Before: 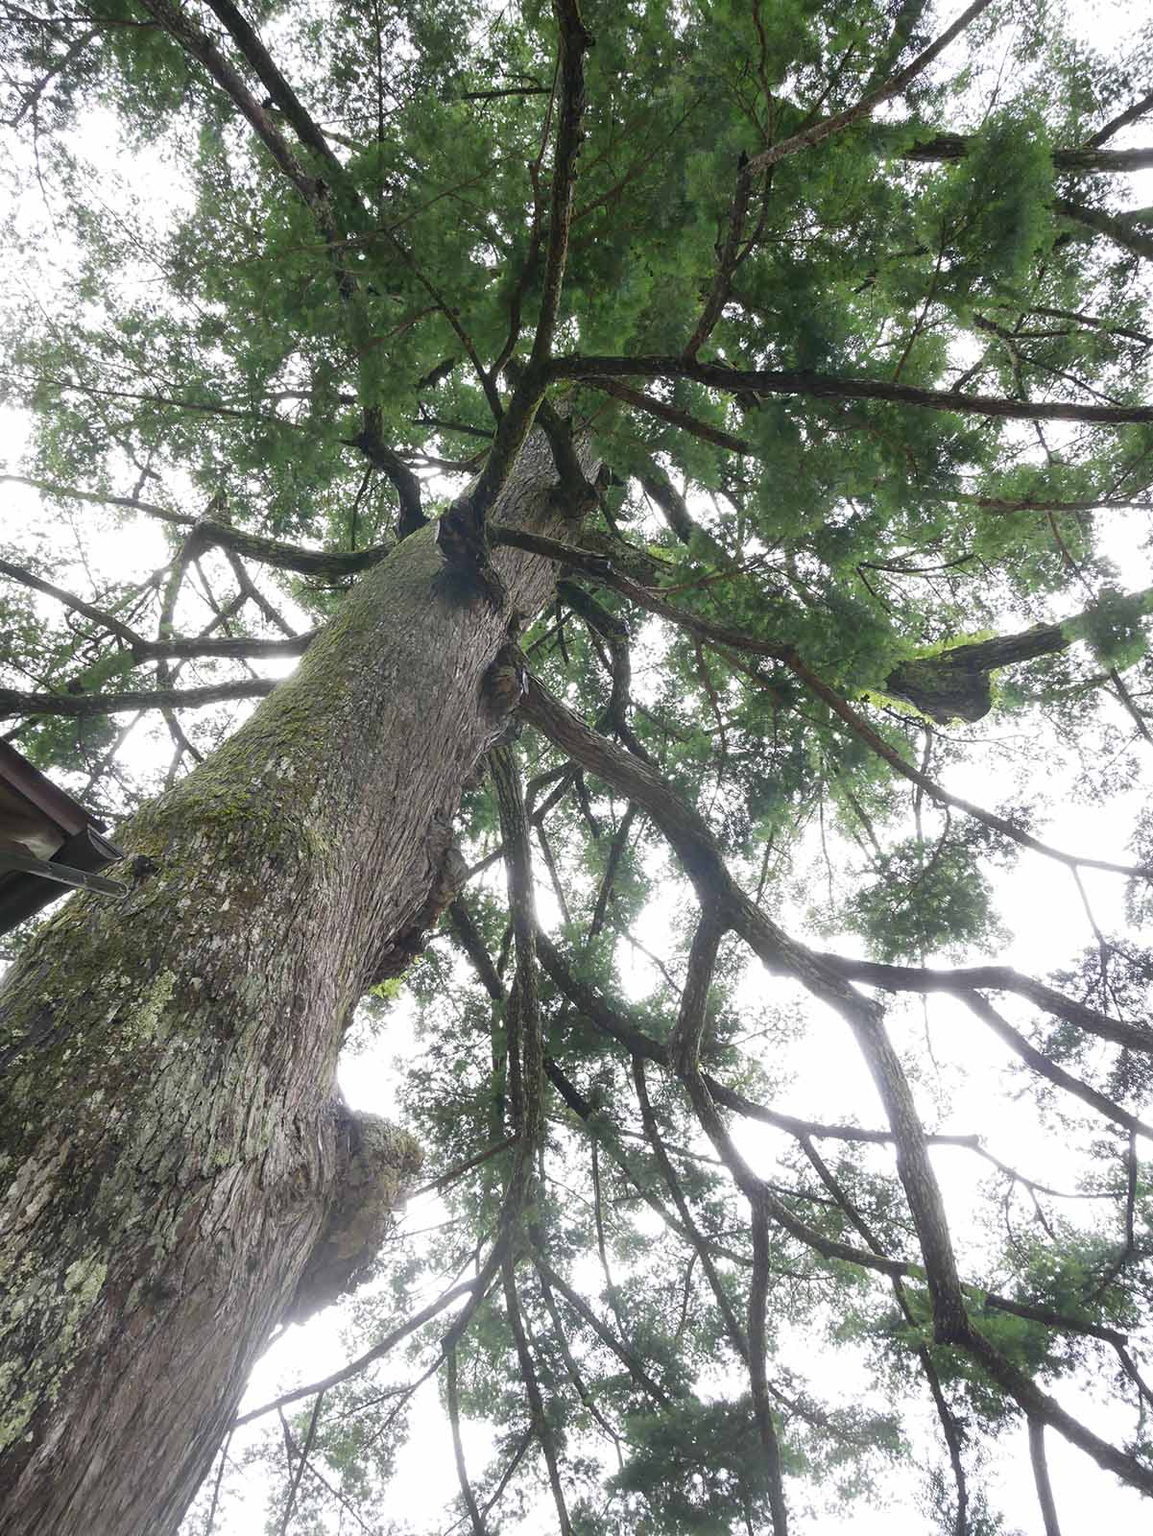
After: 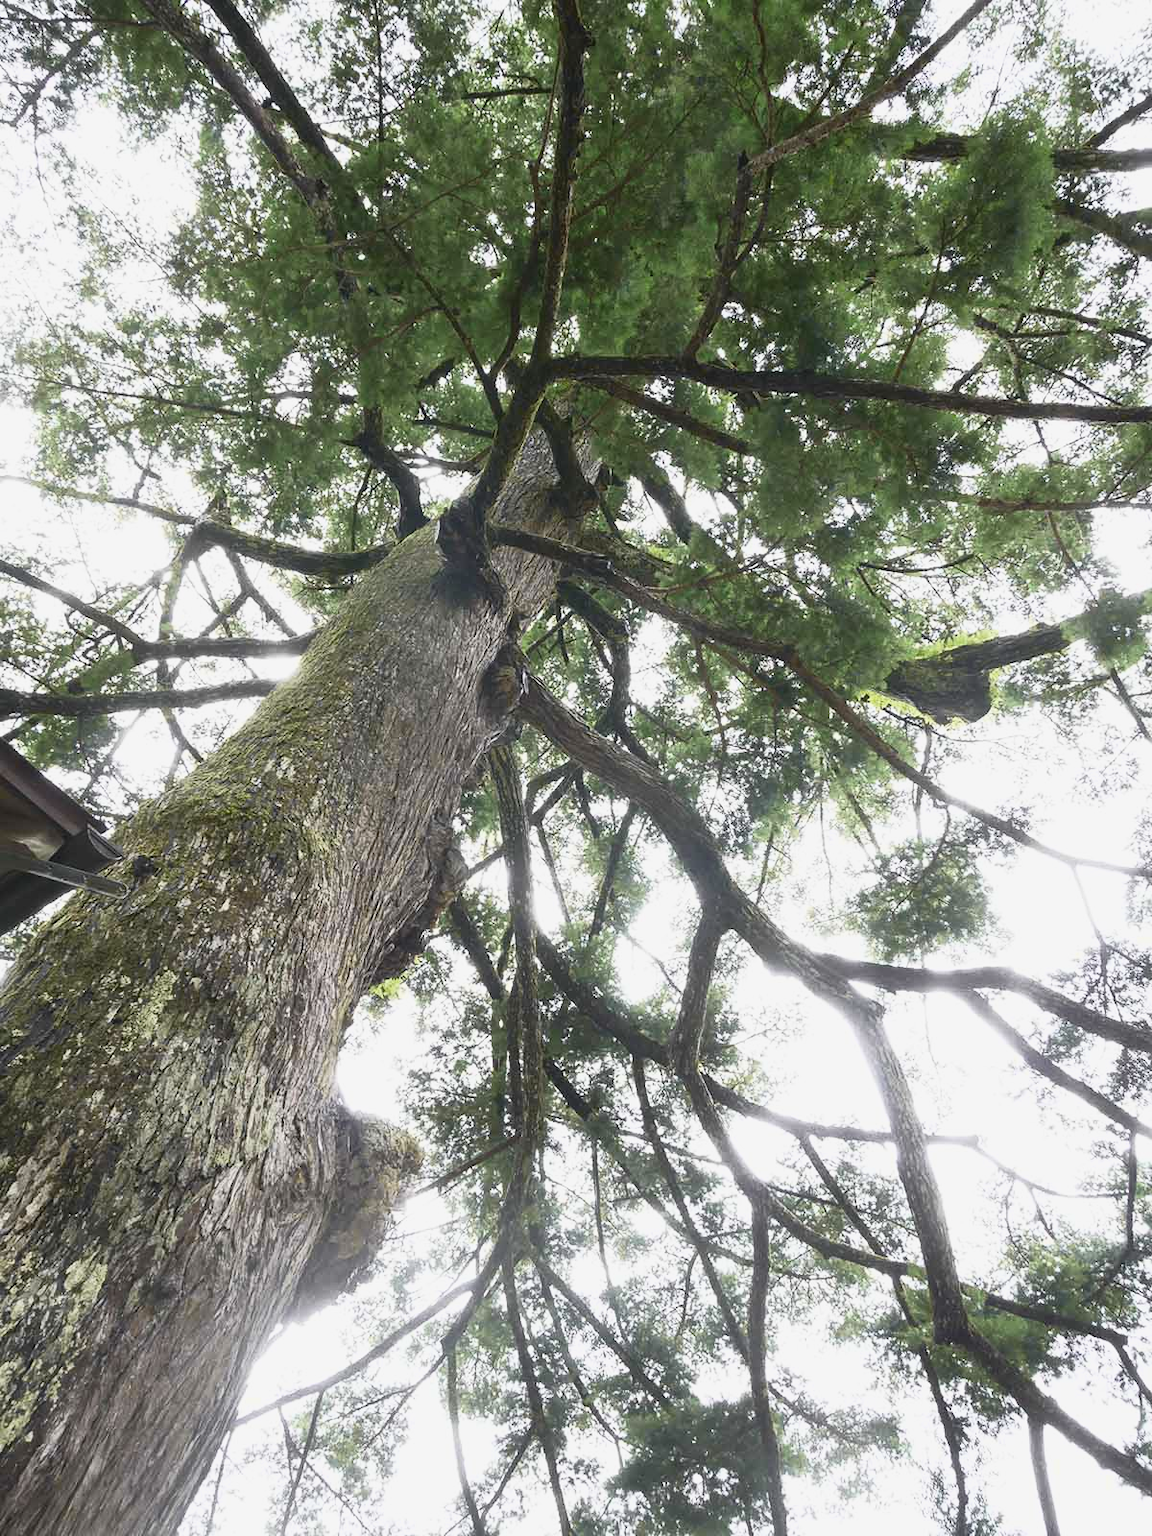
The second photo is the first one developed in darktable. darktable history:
tone curve: curves: ch0 [(0, 0.038) (0.193, 0.212) (0.461, 0.502) (0.629, 0.731) (0.838, 0.916) (1, 0.967)]; ch1 [(0, 0) (0.35, 0.356) (0.45, 0.453) (0.504, 0.503) (0.532, 0.524) (0.558, 0.559) (0.735, 0.762) (1, 1)]; ch2 [(0, 0) (0.281, 0.266) (0.456, 0.469) (0.5, 0.5) (0.533, 0.545) (0.606, 0.607) (0.646, 0.654) (1, 1)], color space Lab, independent channels, preserve colors none
